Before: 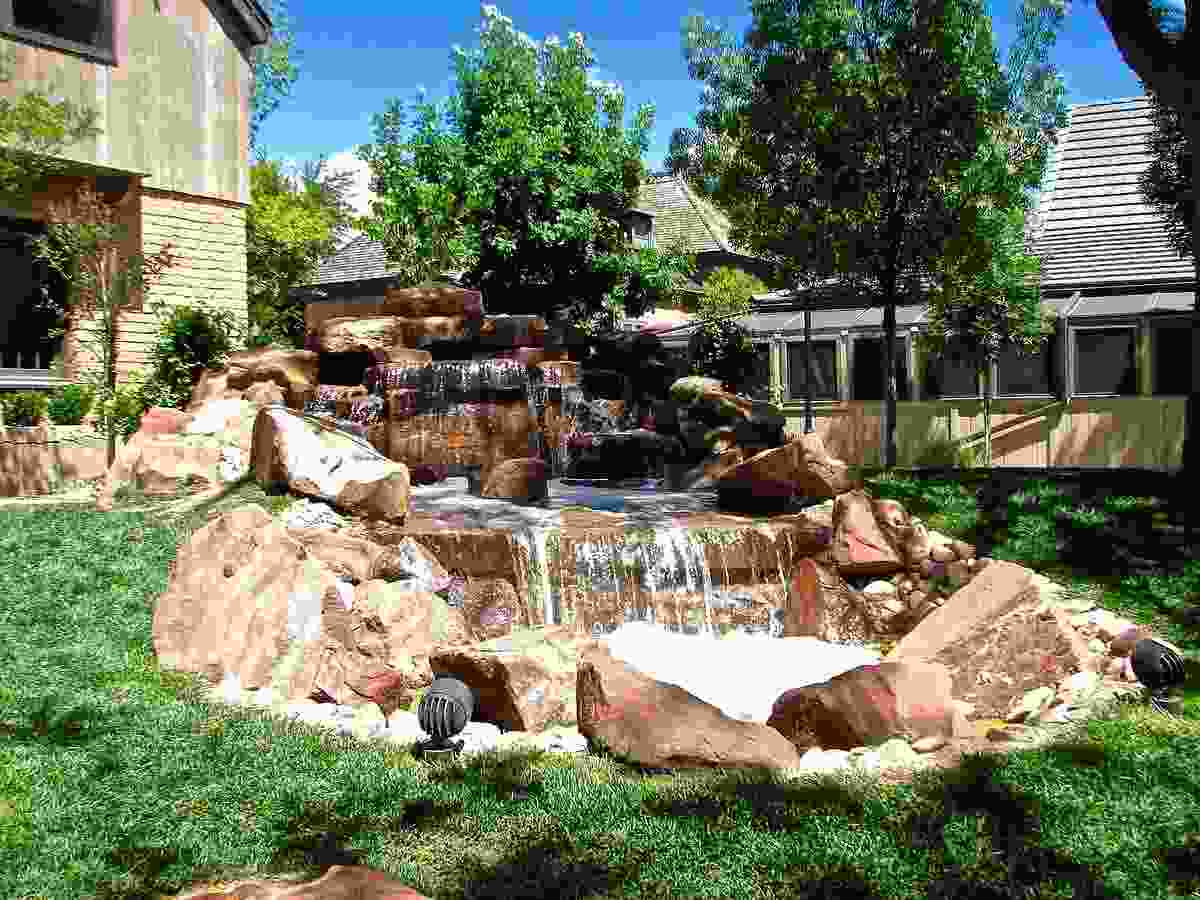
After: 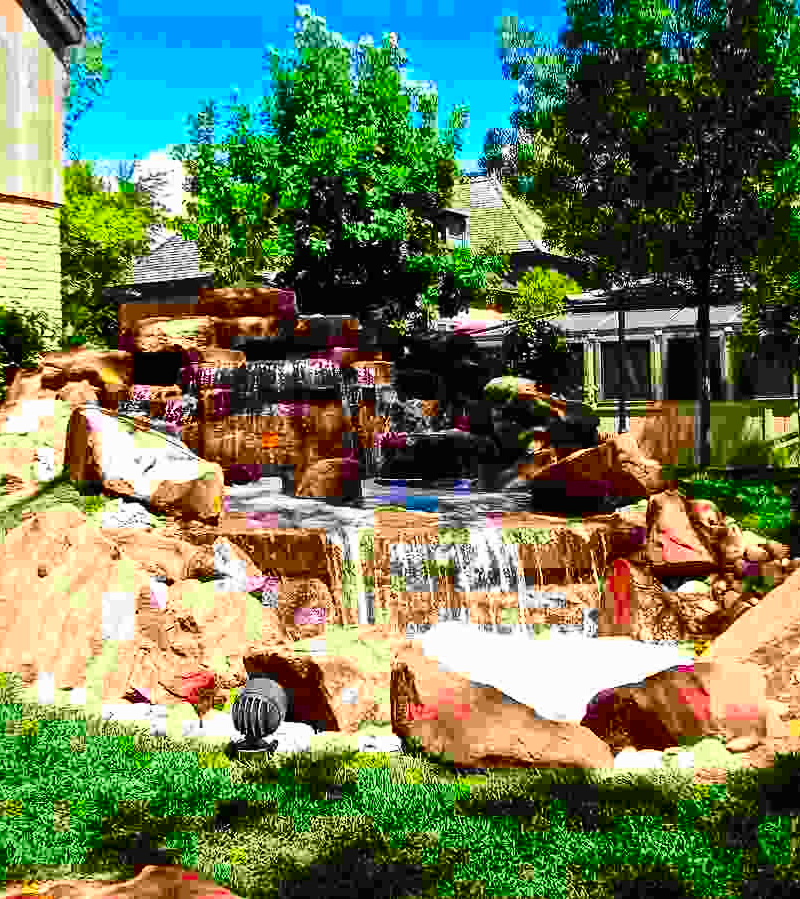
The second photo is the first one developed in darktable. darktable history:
crop and rotate: left 15.546%, right 17.787%
contrast brightness saturation: contrast 0.26, brightness 0.02, saturation 0.87
